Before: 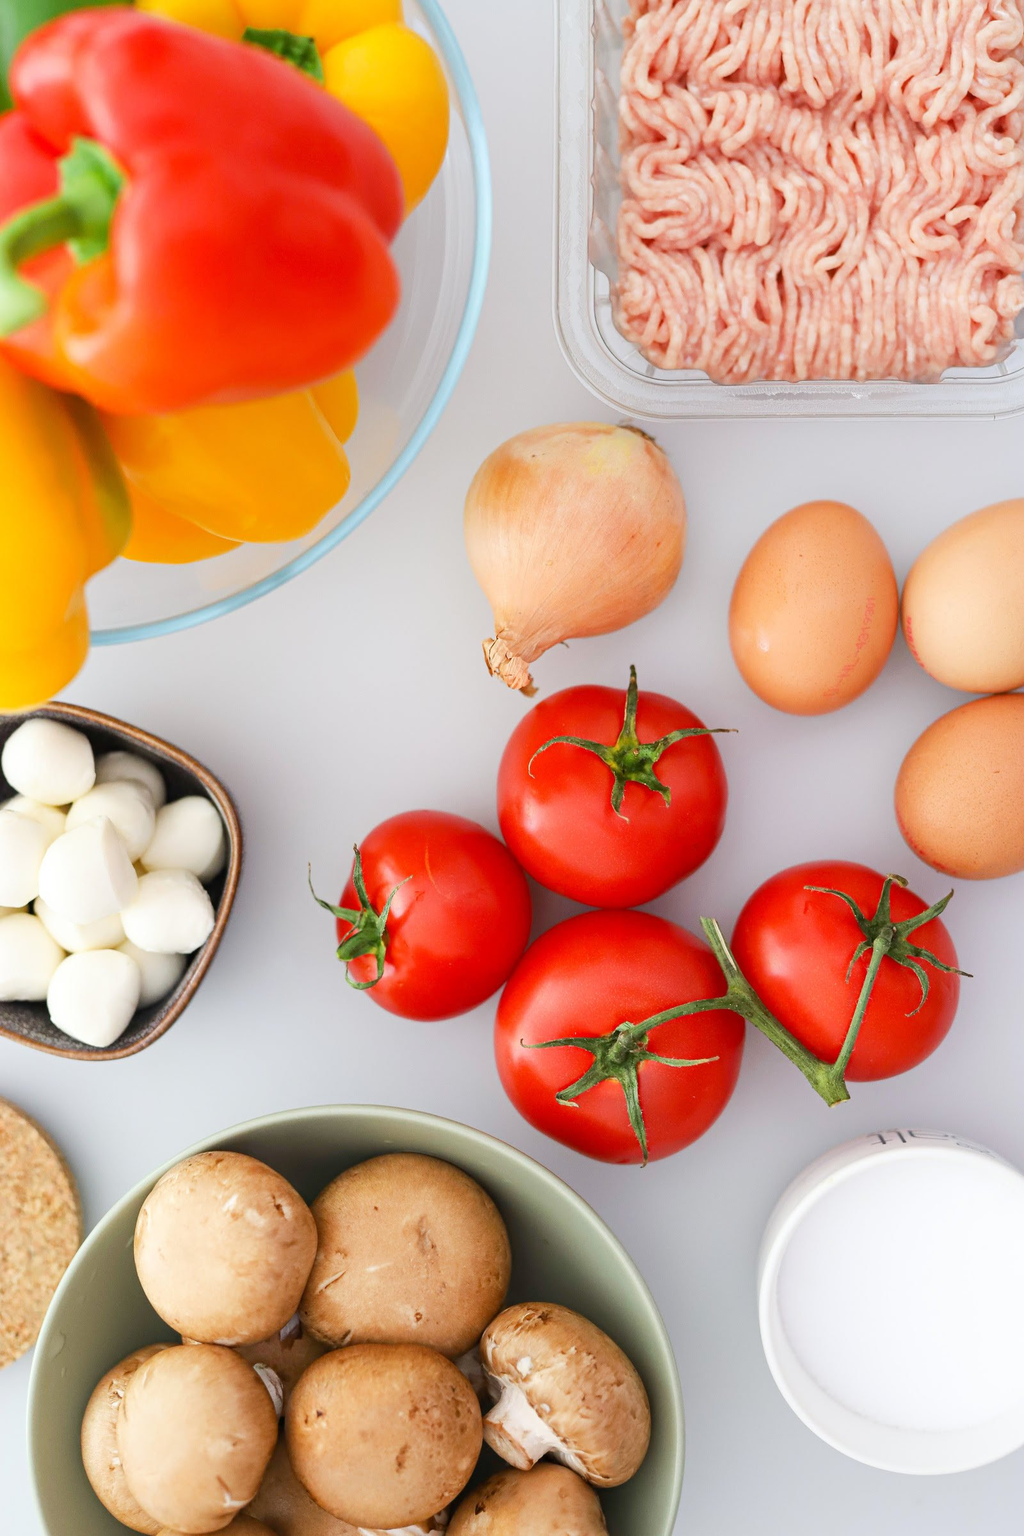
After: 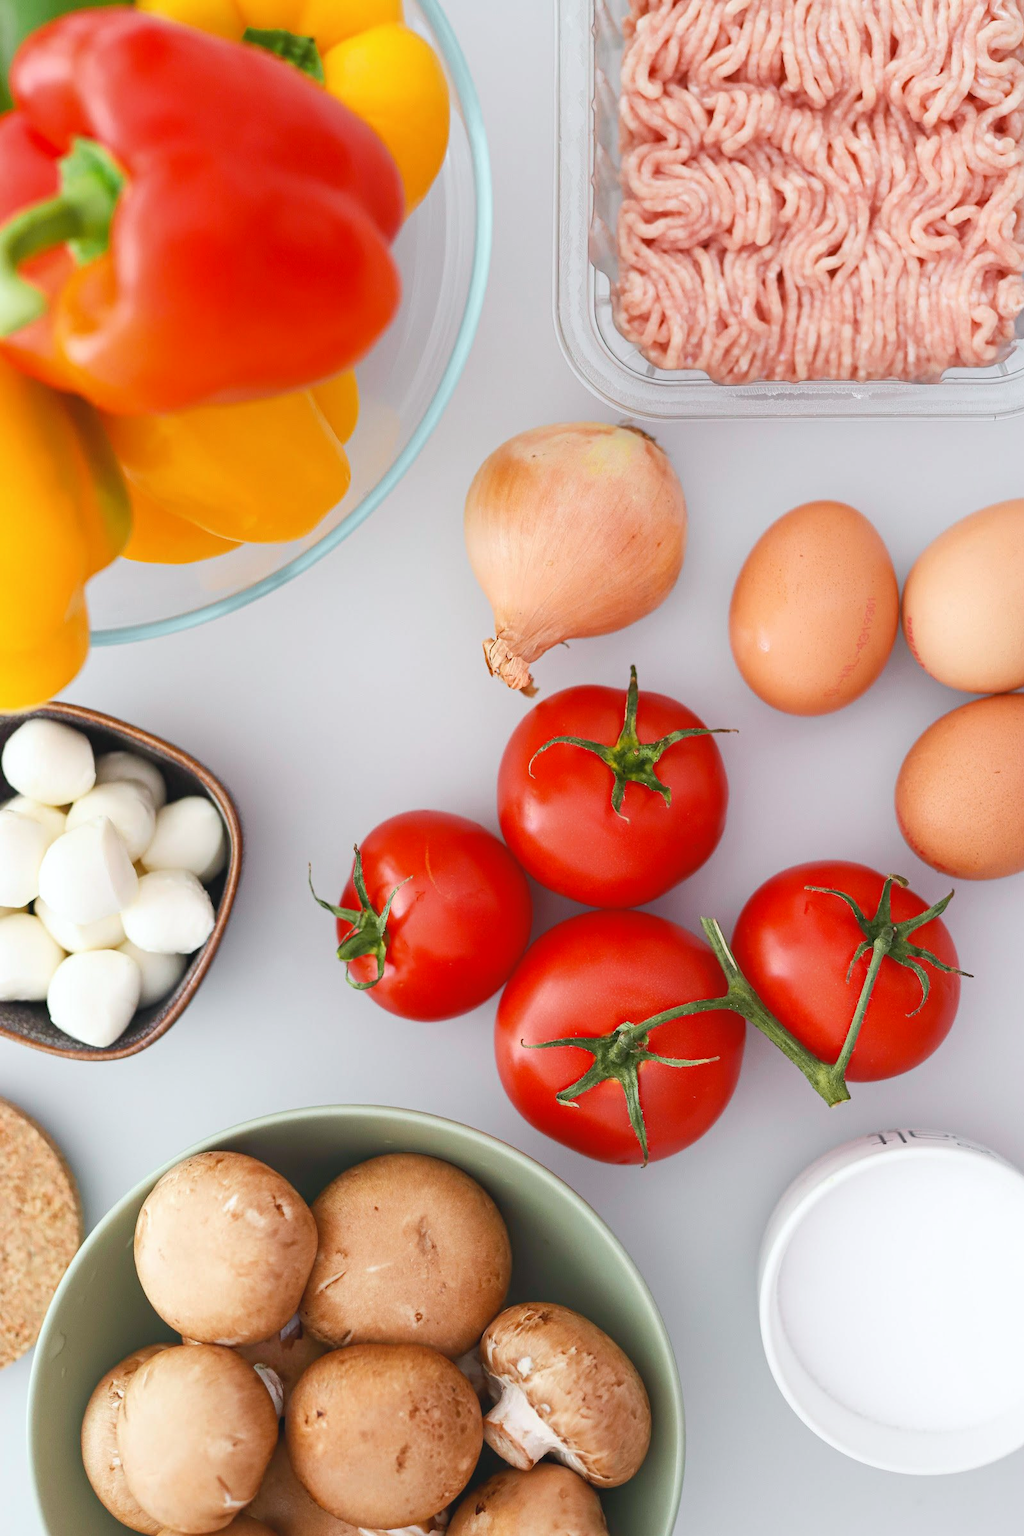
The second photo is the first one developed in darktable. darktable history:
tone curve: curves: ch0 [(0.001, 0.042) (0.128, 0.16) (0.452, 0.42) (0.603, 0.566) (0.754, 0.733) (1, 1)]; ch1 [(0, 0) (0.325, 0.327) (0.412, 0.441) (0.473, 0.466) (0.5, 0.499) (0.549, 0.558) (0.617, 0.625) (0.713, 0.7) (1, 1)]; ch2 [(0, 0) (0.386, 0.397) (0.445, 0.47) (0.505, 0.498) (0.529, 0.524) (0.574, 0.569) (0.652, 0.641) (1, 1)], color space Lab, independent channels, preserve colors none
